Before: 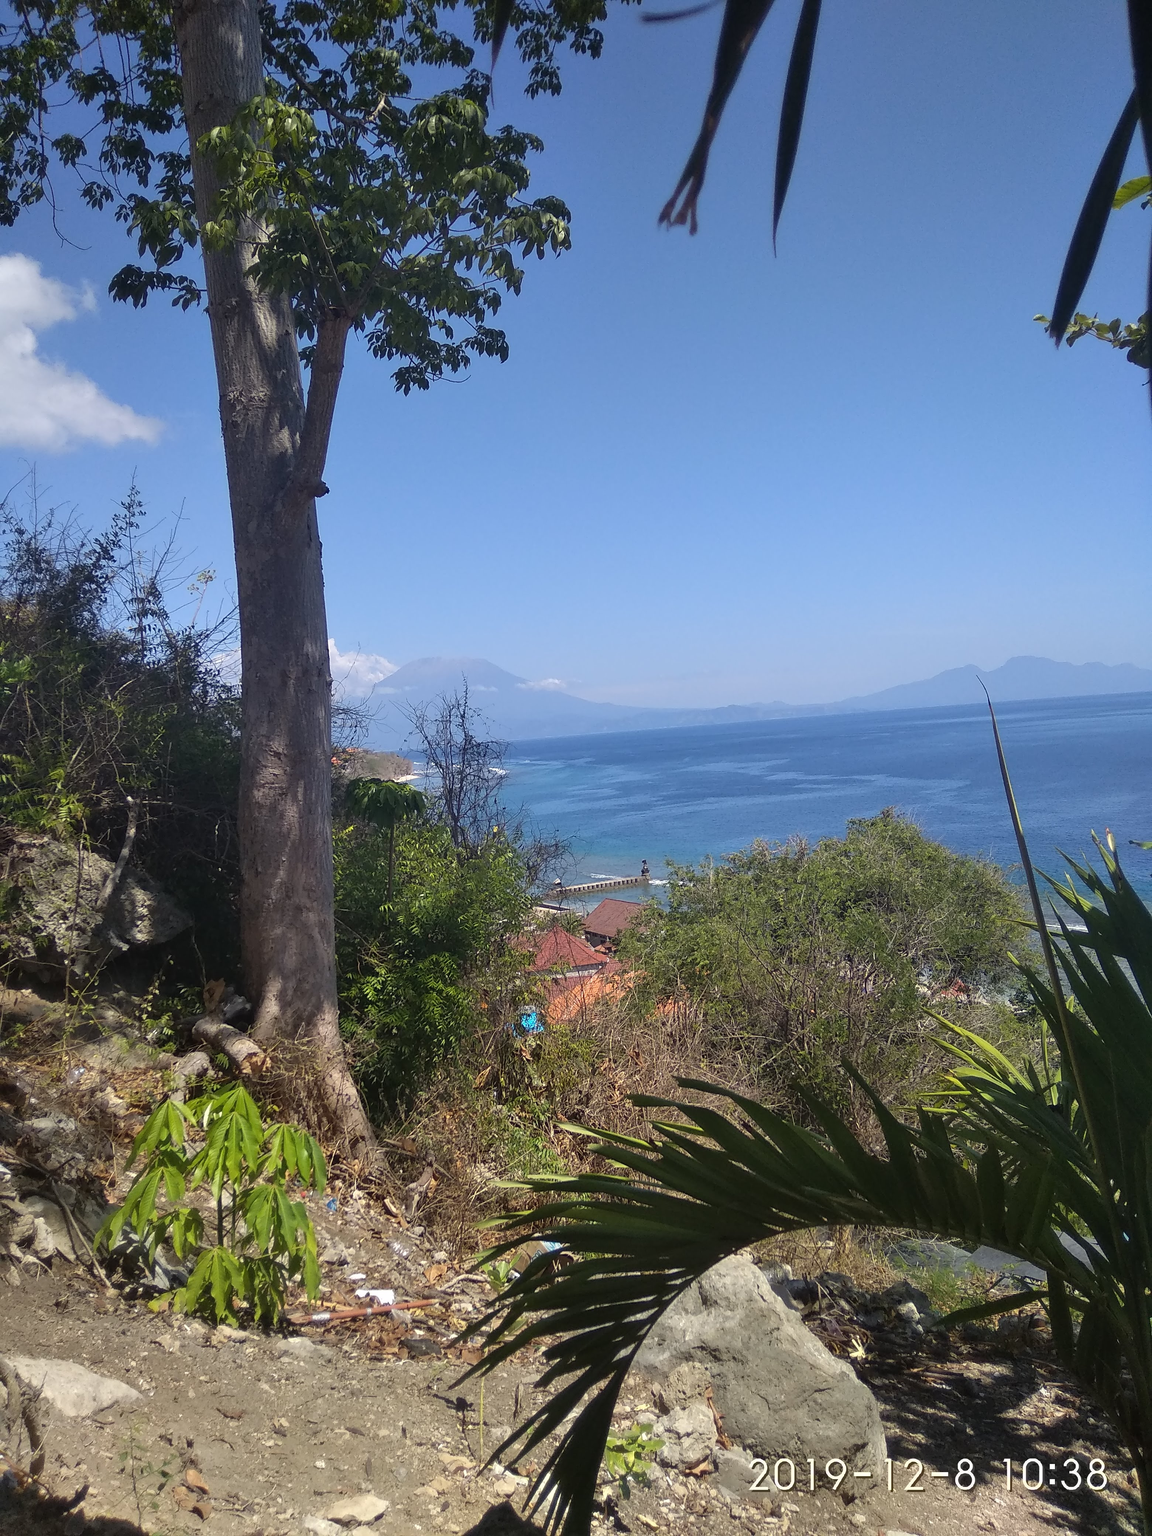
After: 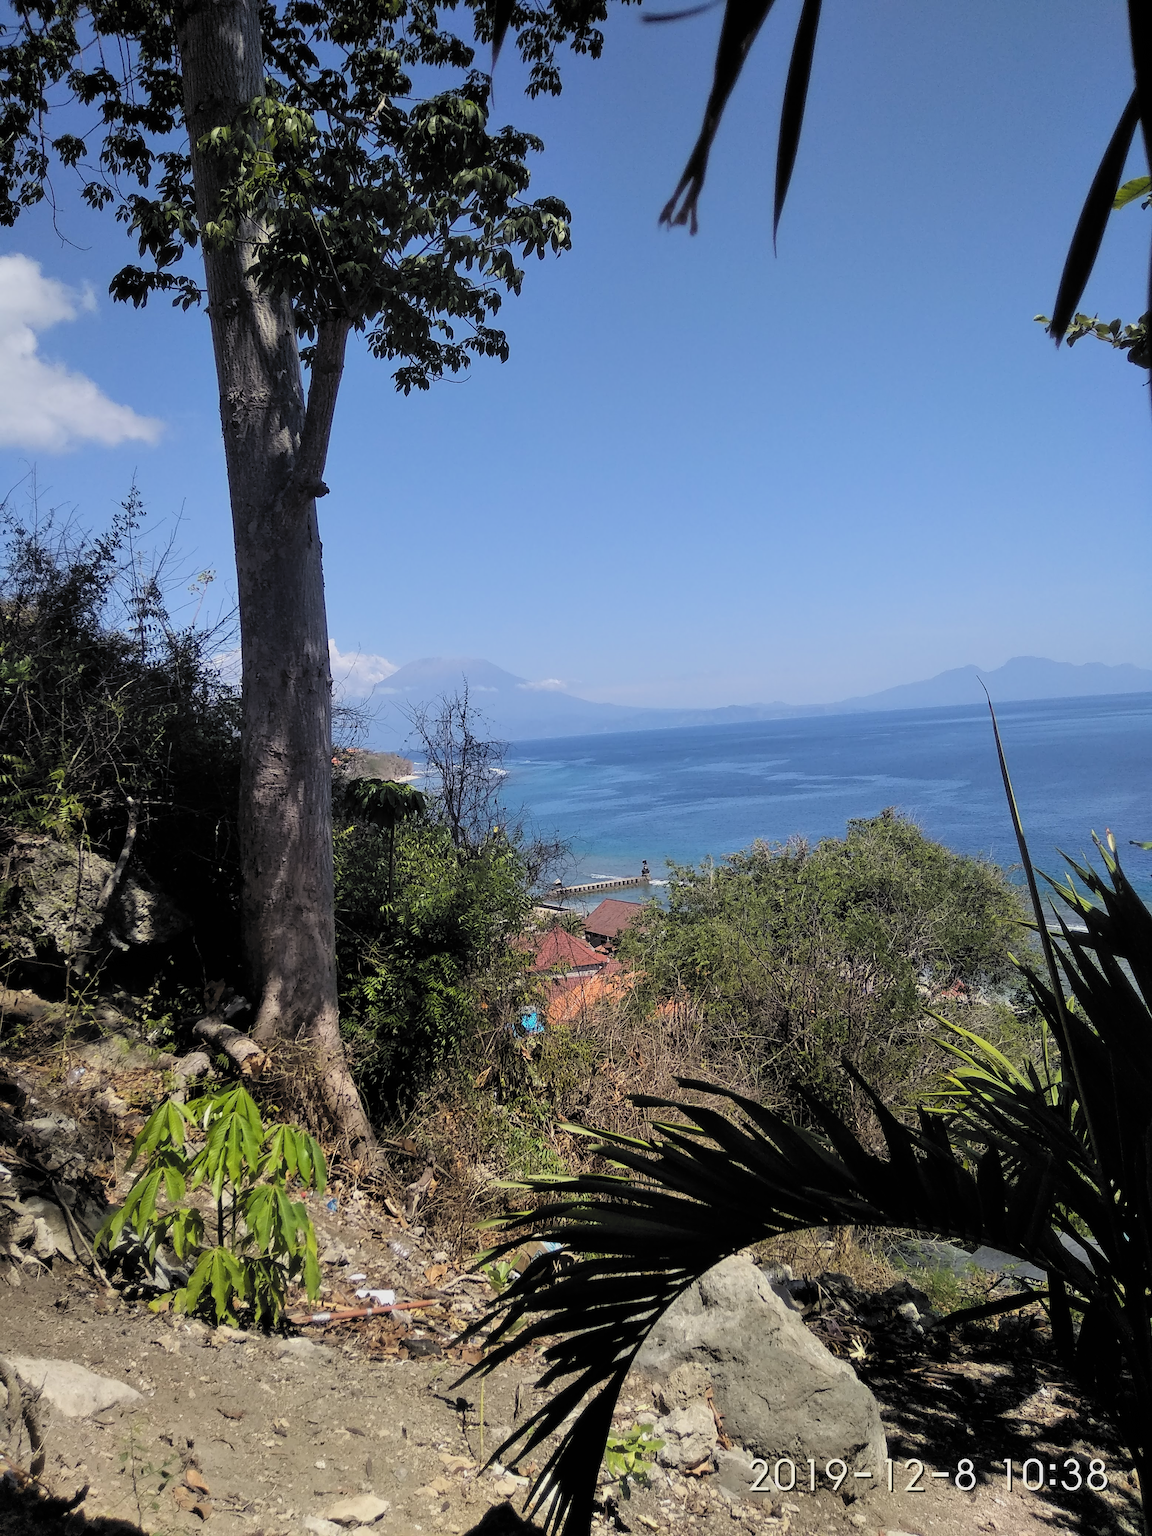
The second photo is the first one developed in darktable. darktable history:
filmic rgb: black relative exposure -5.04 EV, white relative exposure 3.5 EV, hardness 3.19, contrast 1.19, highlights saturation mix -31.04%, color science v6 (2022)
